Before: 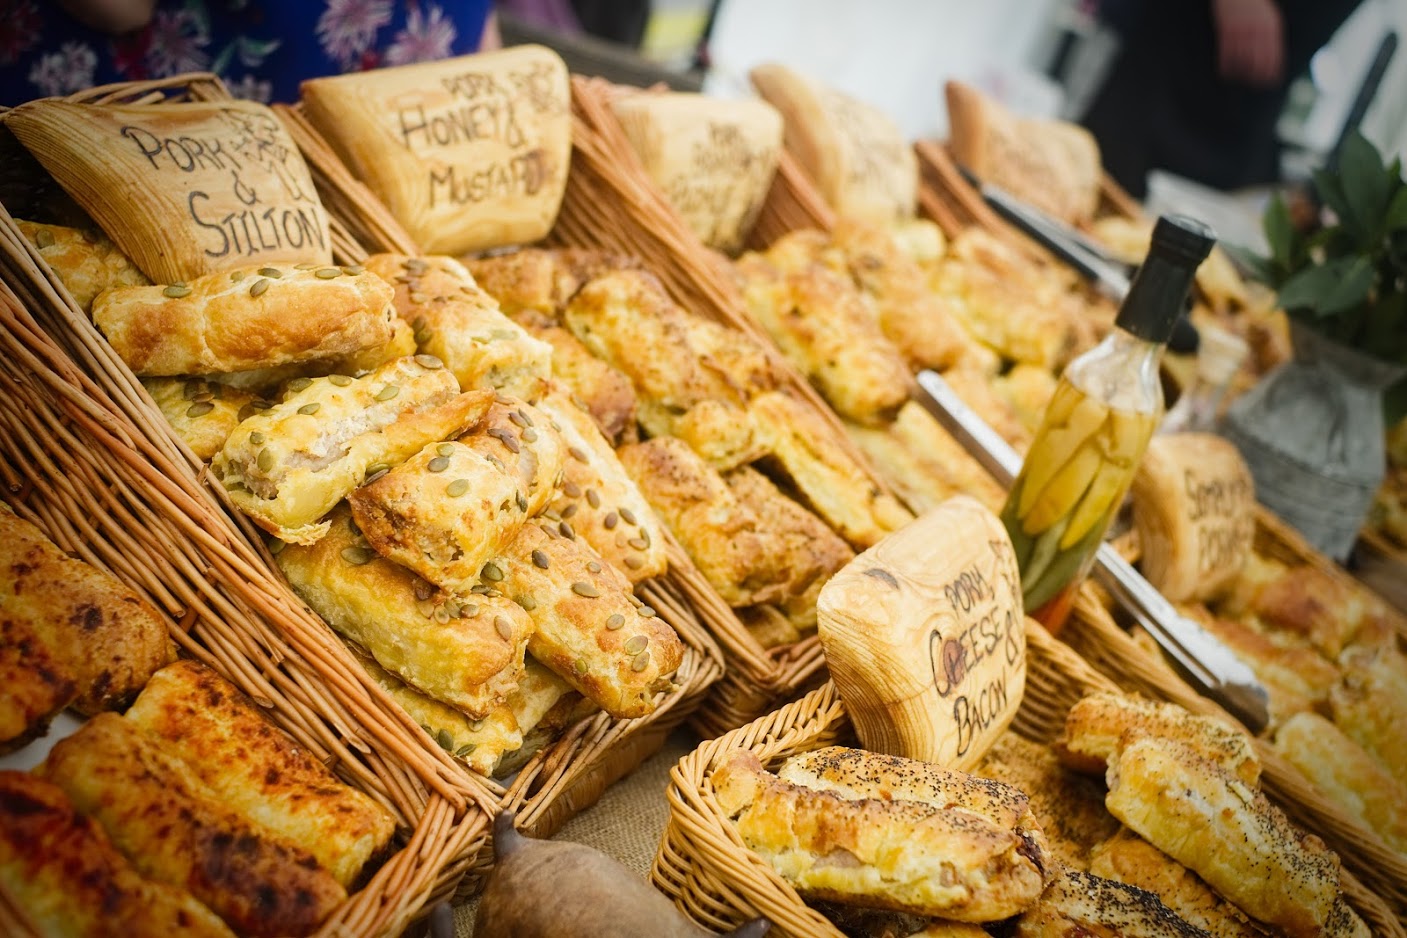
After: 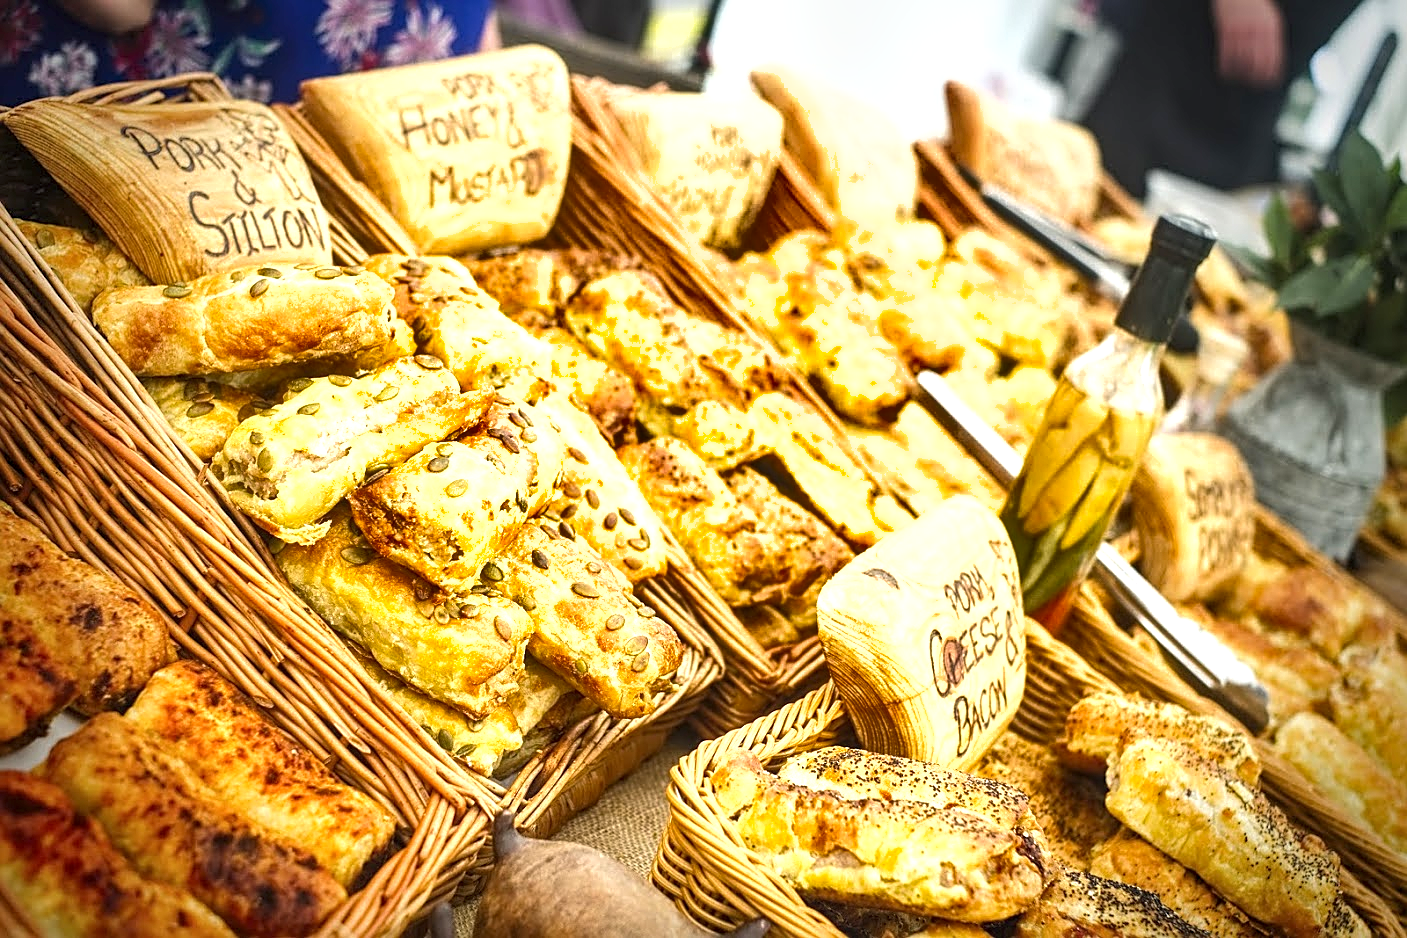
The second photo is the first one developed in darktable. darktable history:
sharpen: on, module defaults
local contrast: on, module defaults
shadows and highlights: soften with gaussian
exposure: black level correction 0, exposure 0.89 EV, compensate highlight preservation false
